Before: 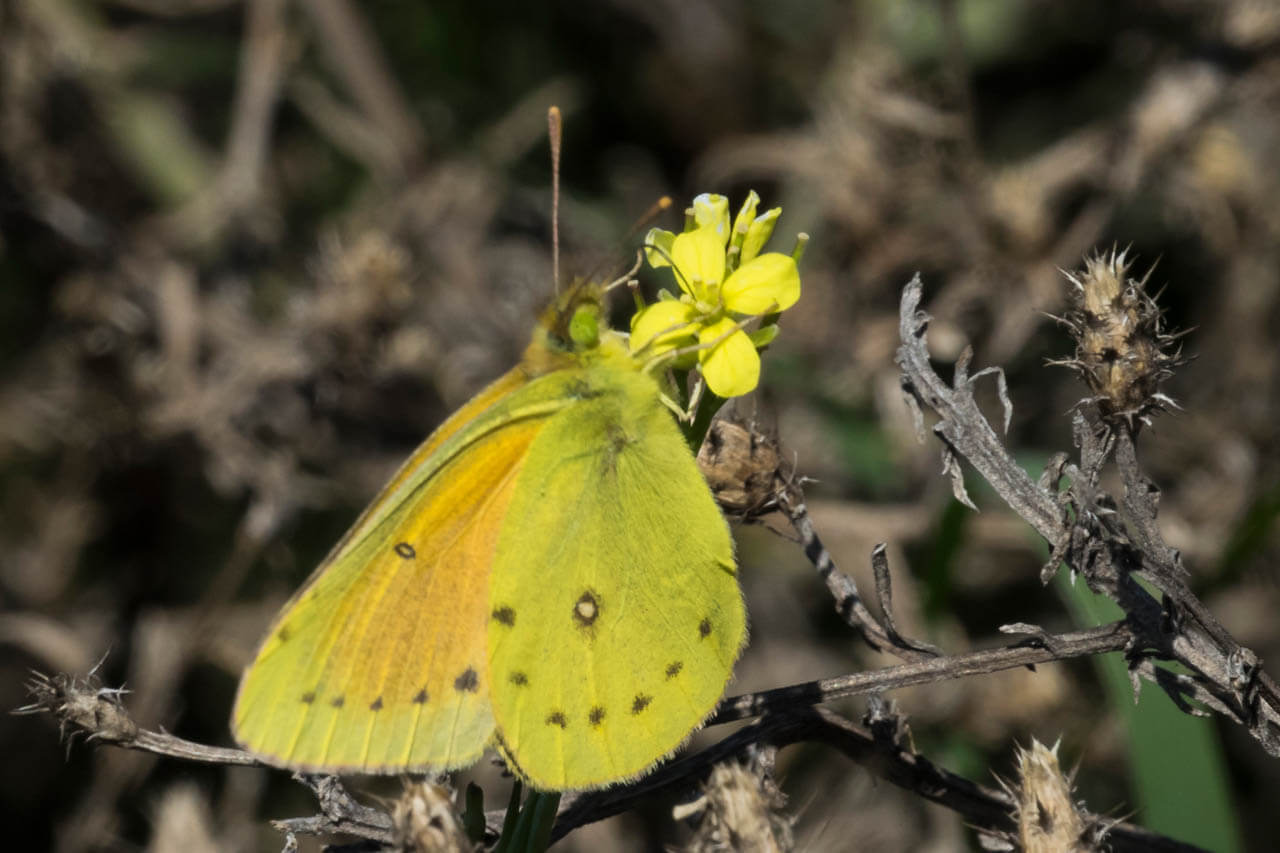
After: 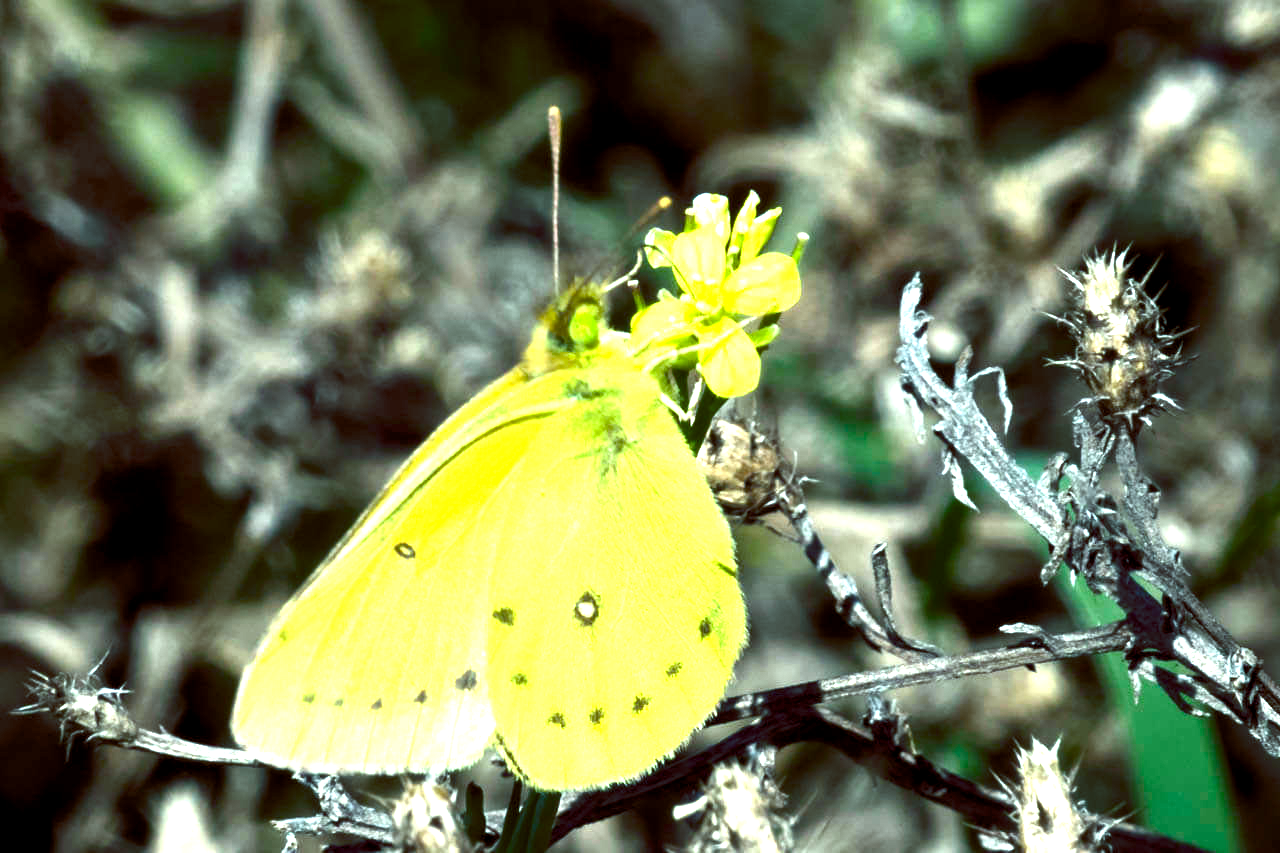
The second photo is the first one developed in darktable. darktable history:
tone equalizer: on, module defaults
exposure: black level correction 0, exposure 1.1 EV, compensate highlight preservation false
color balance rgb: shadows lift › luminance -7.7%, shadows lift › chroma 2.13%, shadows lift › hue 200.79°, power › luminance -7.77%, power › chroma 2.27%, power › hue 220.69°, highlights gain › luminance 15.15%, highlights gain › chroma 4%, highlights gain › hue 209.35°, global offset › luminance -0.21%, global offset › chroma 0.27%, perceptual saturation grading › global saturation 24.42%, perceptual saturation grading › highlights -24.42%, perceptual saturation grading › mid-tones 24.42%, perceptual saturation grading › shadows 40%, perceptual brilliance grading › global brilliance -5%, perceptual brilliance grading › highlights 24.42%, perceptual brilliance grading › mid-tones 7%, perceptual brilliance grading › shadows -5%
